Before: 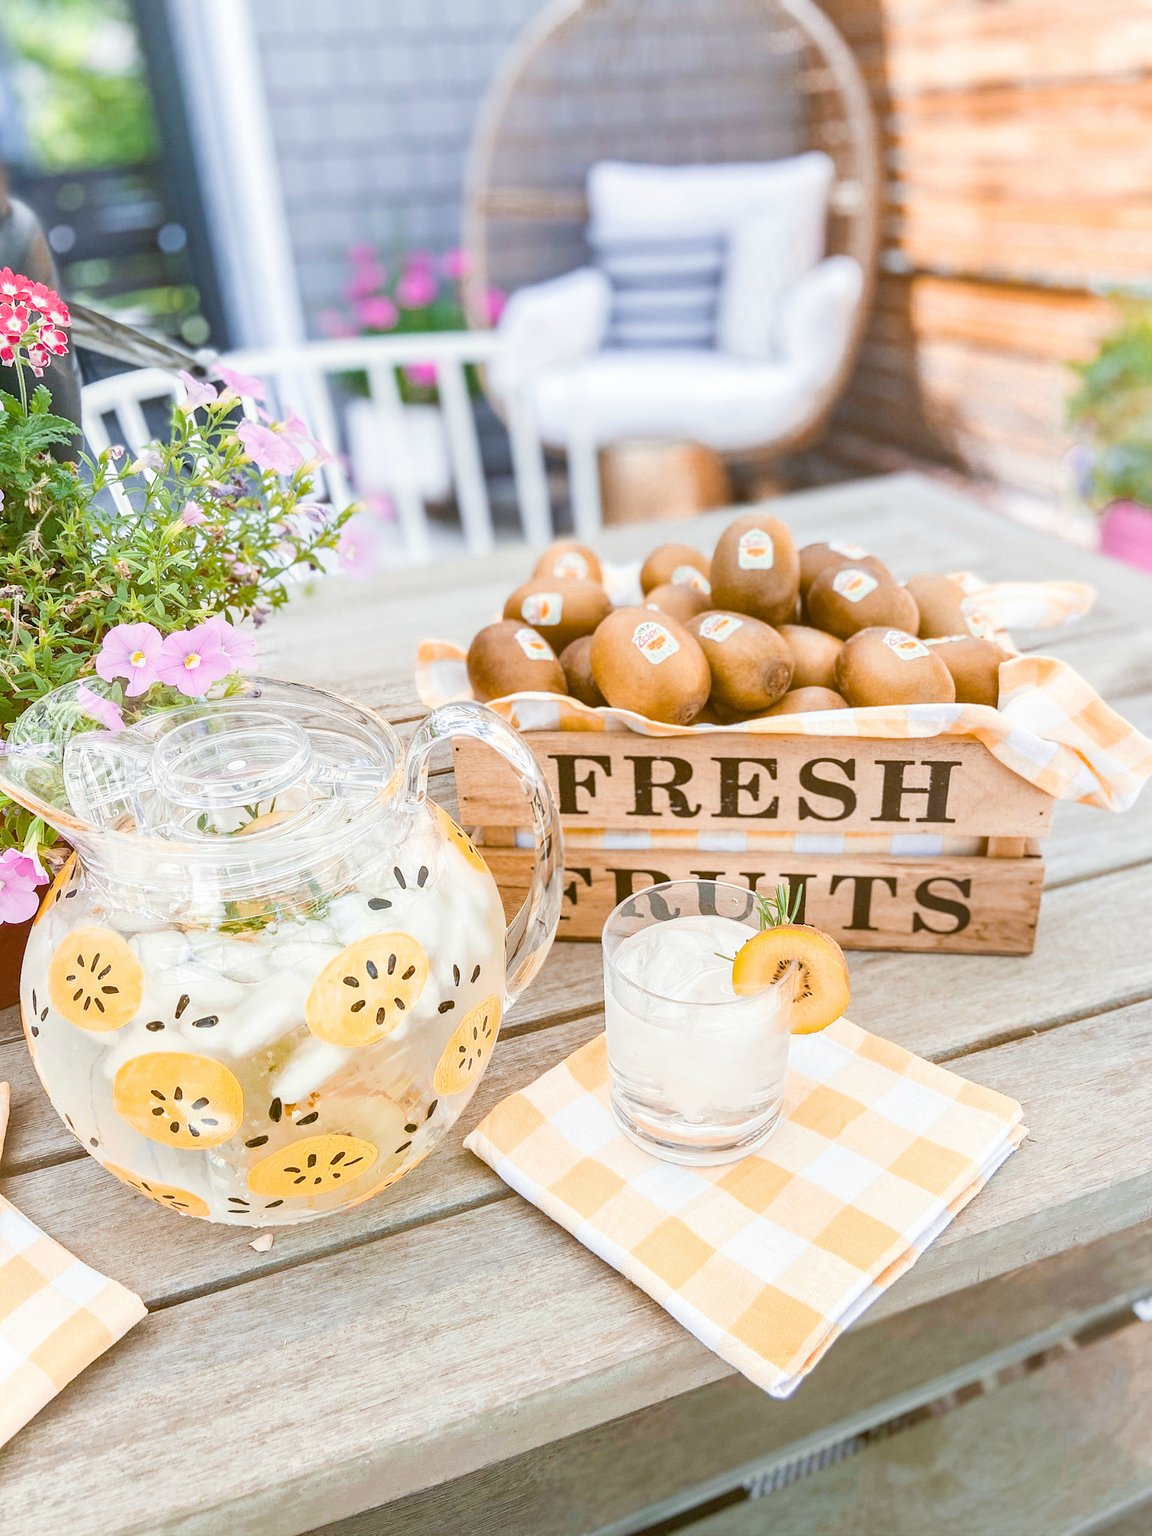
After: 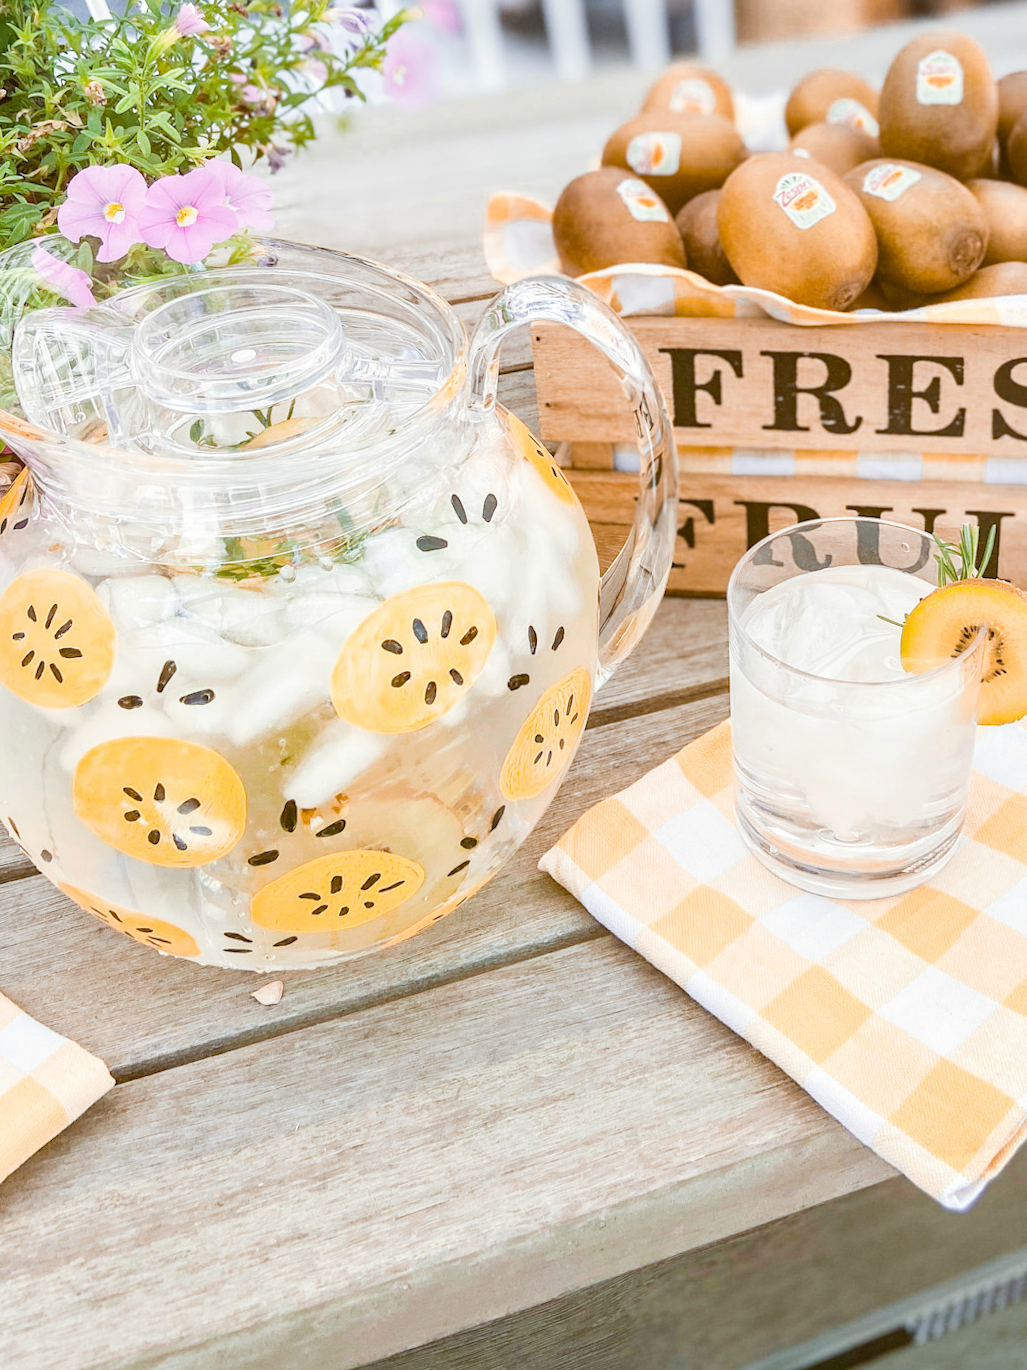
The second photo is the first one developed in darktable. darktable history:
crop and rotate: angle -0.82°, left 3.85%, top 31.828%, right 27.992%
tone equalizer: on, module defaults
